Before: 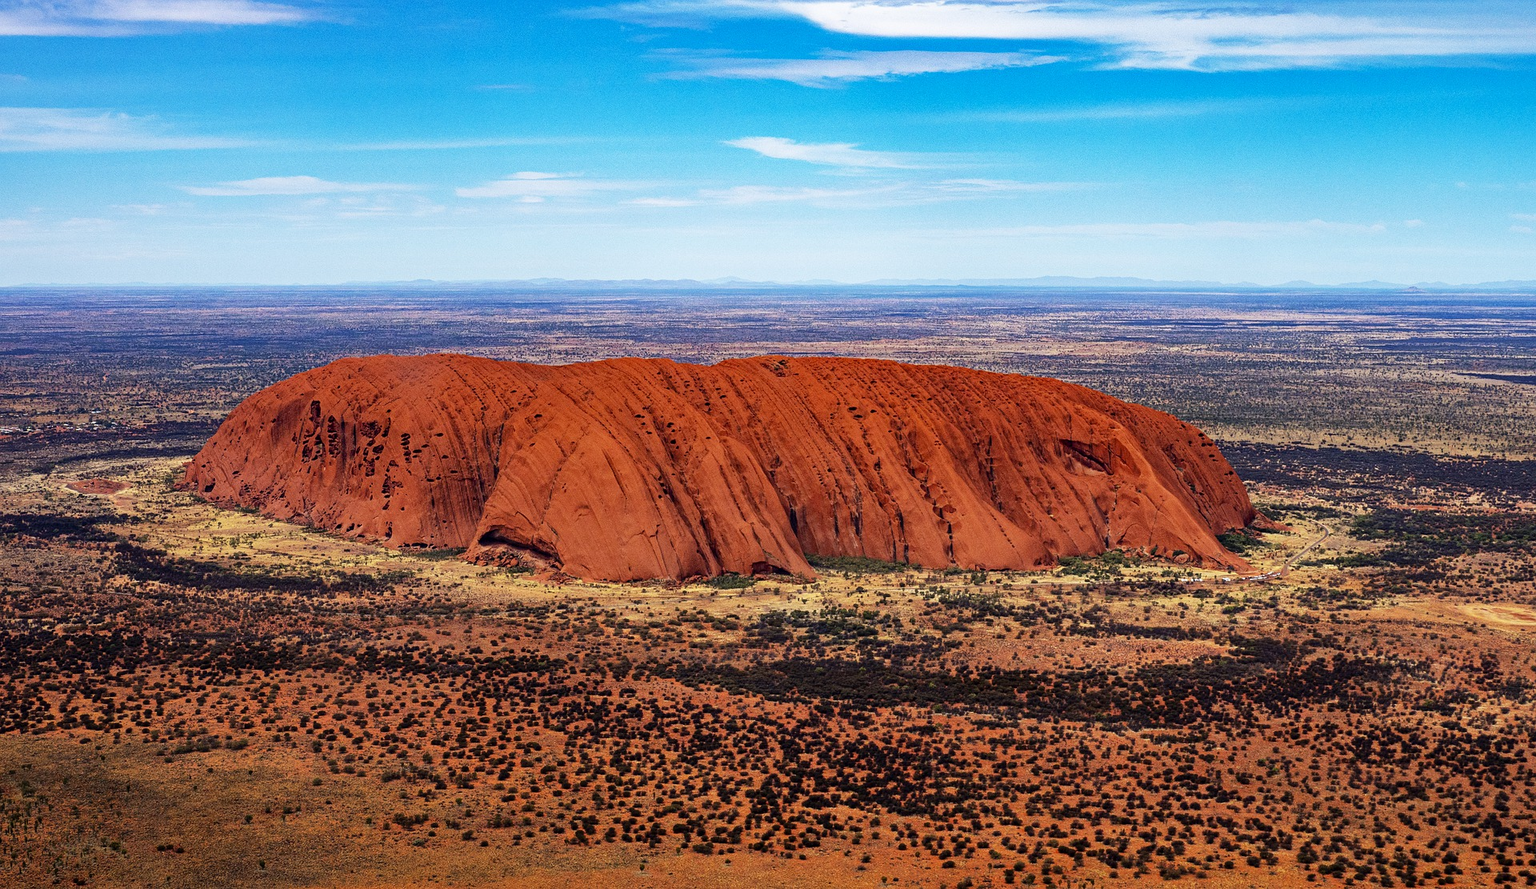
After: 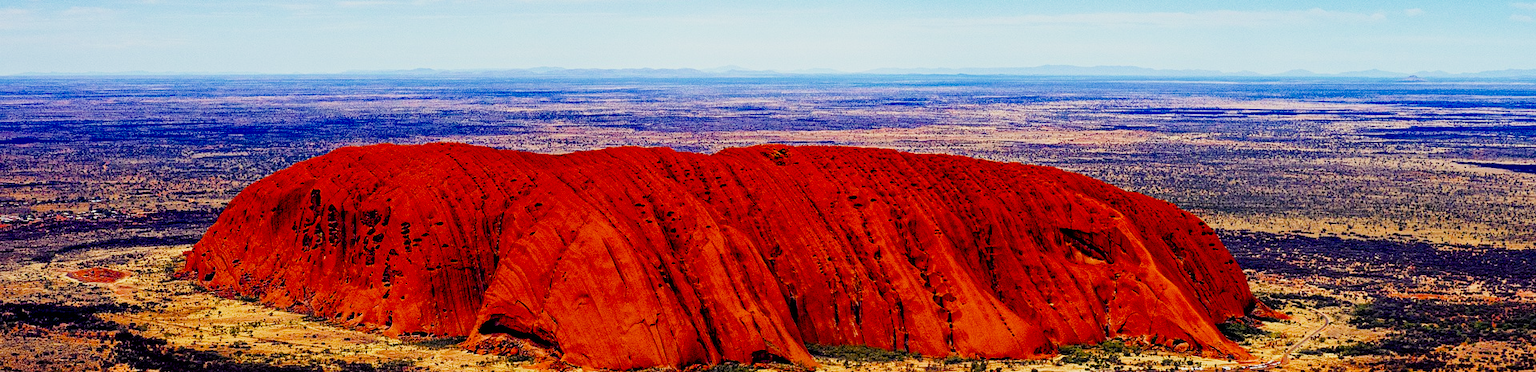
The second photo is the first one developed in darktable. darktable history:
tone equalizer: on, module defaults
crop and rotate: top 23.84%, bottom 34.294%
color balance rgb: shadows lift › luminance -21.66%, shadows lift › chroma 6.57%, shadows lift › hue 270°, power › chroma 0.68%, power › hue 60°, highlights gain › luminance 6.08%, highlights gain › chroma 1.33%, highlights gain › hue 90°, global offset › luminance -0.87%, perceptual saturation grading › global saturation 26.86%, perceptual saturation grading › highlights -28.39%, perceptual saturation grading › mid-tones 15.22%, perceptual saturation grading › shadows 33.98%, perceptual brilliance grading › highlights 10%, perceptual brilliance grading › mid-tones 5%
exposure: exposure 0.178 EV, compensate exposure bias true, compensate highlight preservation false
filmic rgb: black relative exposure -7.75 EV, white relative exposure 4.4 EV, threshold 3 EV, hardness 3.76, latitude 38.11%, contrast 0.966, highlights saturation mix 10%, shadows ↔ highlights balance 4.59%, color science v4 (2020), enable highlight reconstruction true
